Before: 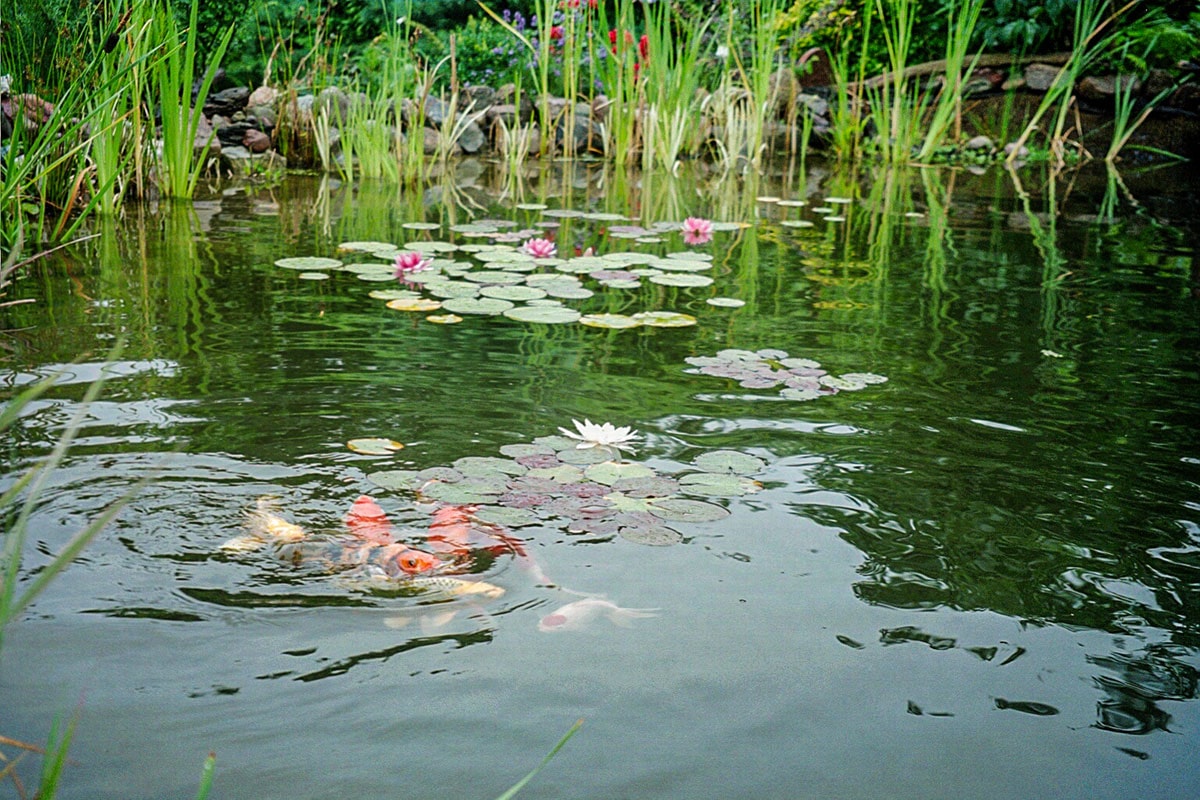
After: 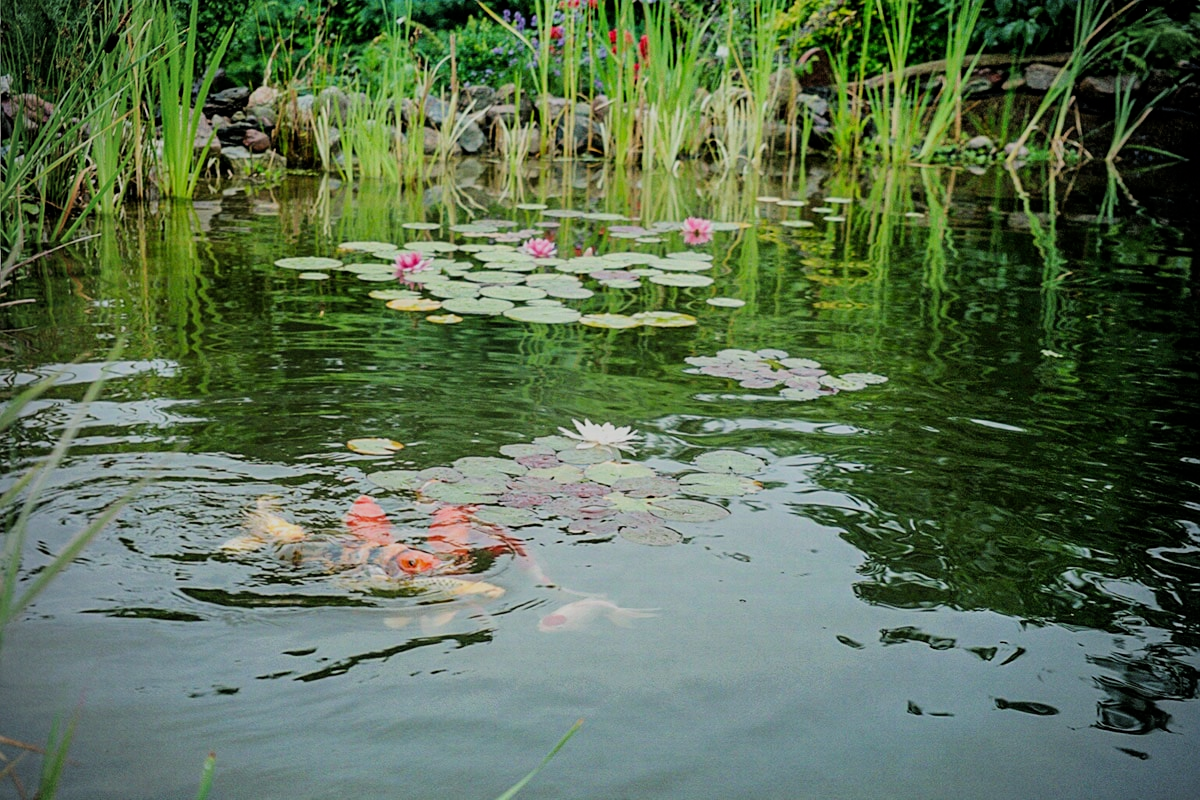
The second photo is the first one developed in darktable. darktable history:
filmic rgb: black relative exposure -7.65 EV, white relative exposure 4.56 EV, hardness 3.61, color science v6 (2022)
vignetting: on, module defaults
